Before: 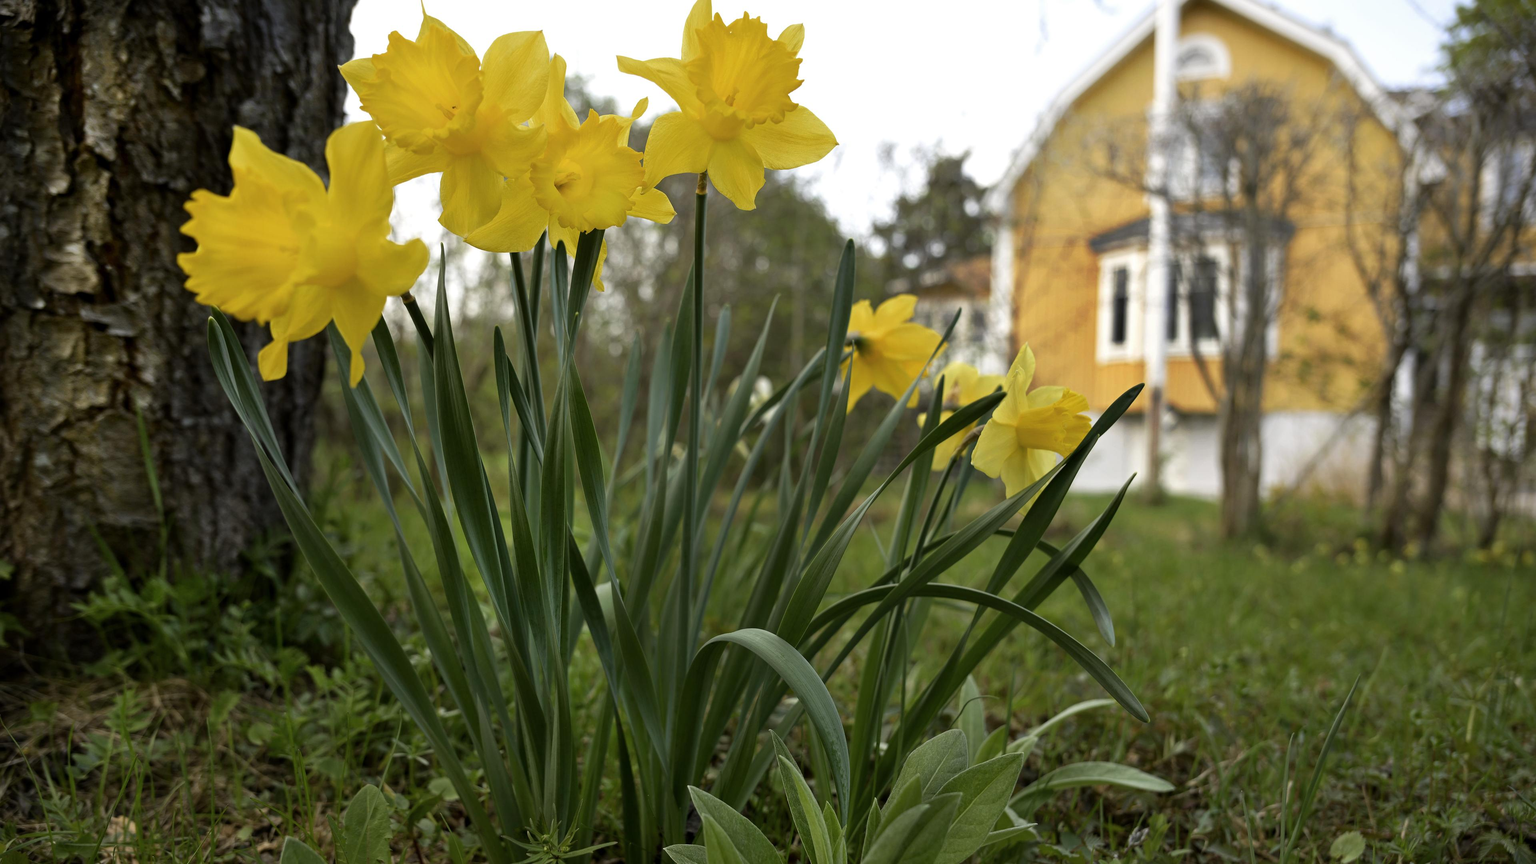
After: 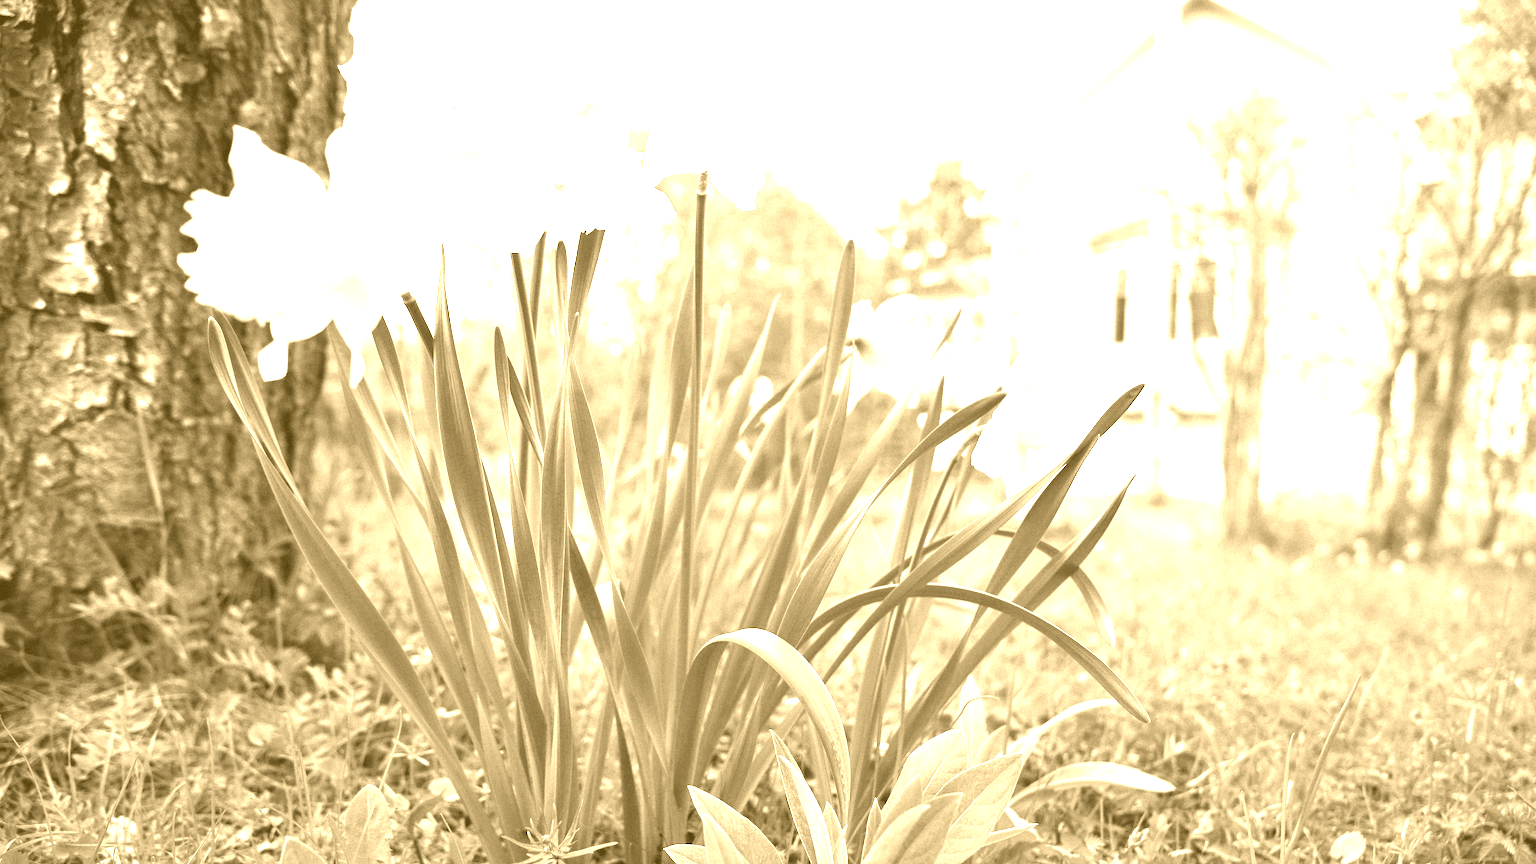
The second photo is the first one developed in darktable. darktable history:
exposure: exposure 2.003 EV, compensate highlight preservation false
color correction: saturation 1.11
grain: mid-tones bias 0%
colorize: hue 36°, source mix 100%
